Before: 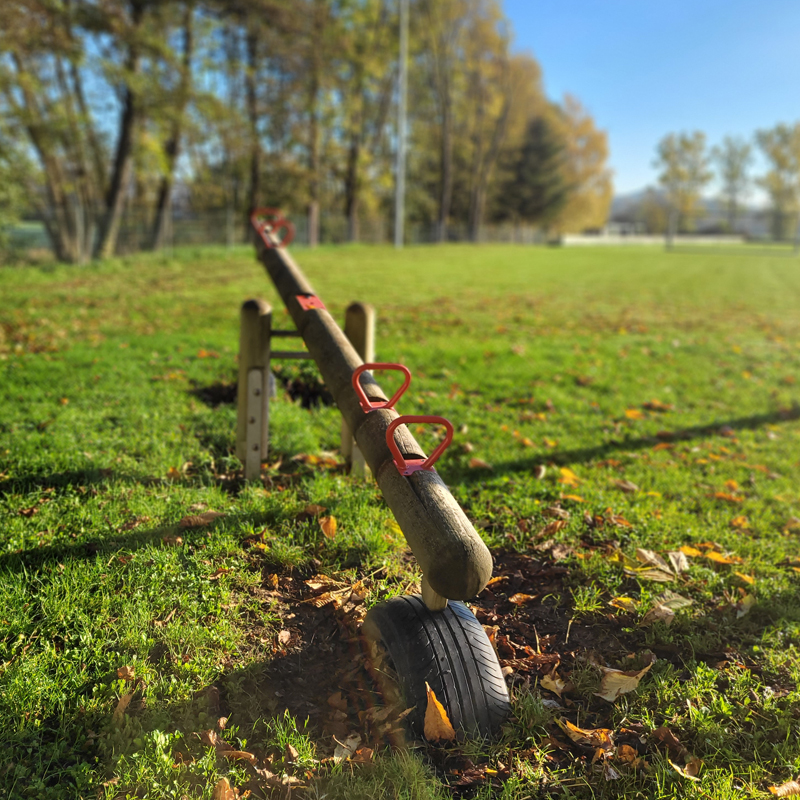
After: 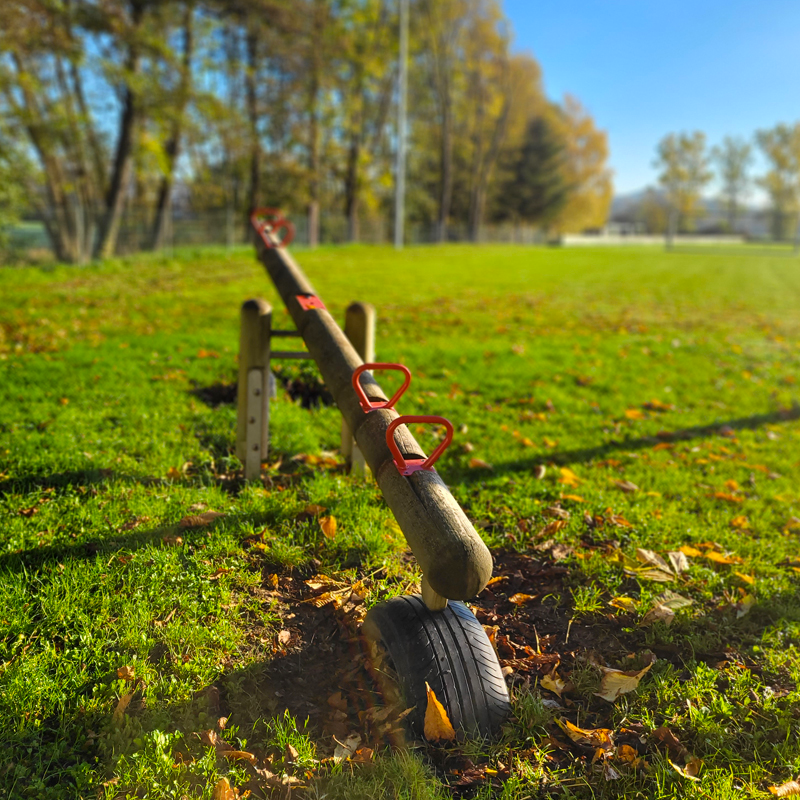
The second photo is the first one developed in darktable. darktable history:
color balance rgb: perceptual saturation grading › global saturation 24.981%
